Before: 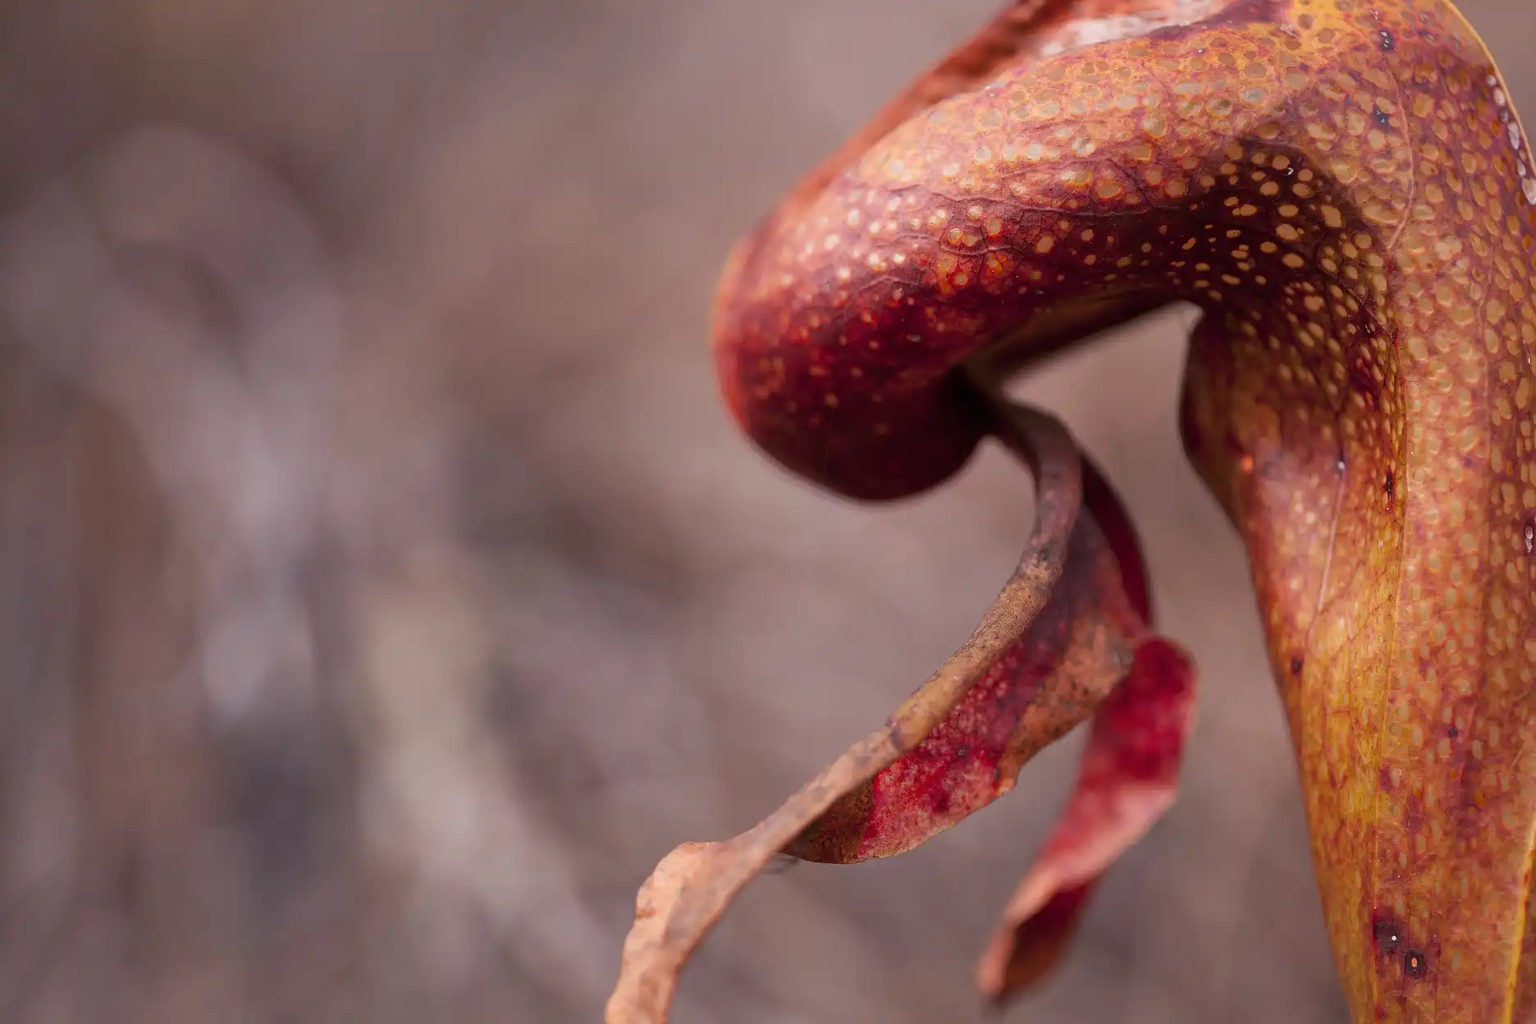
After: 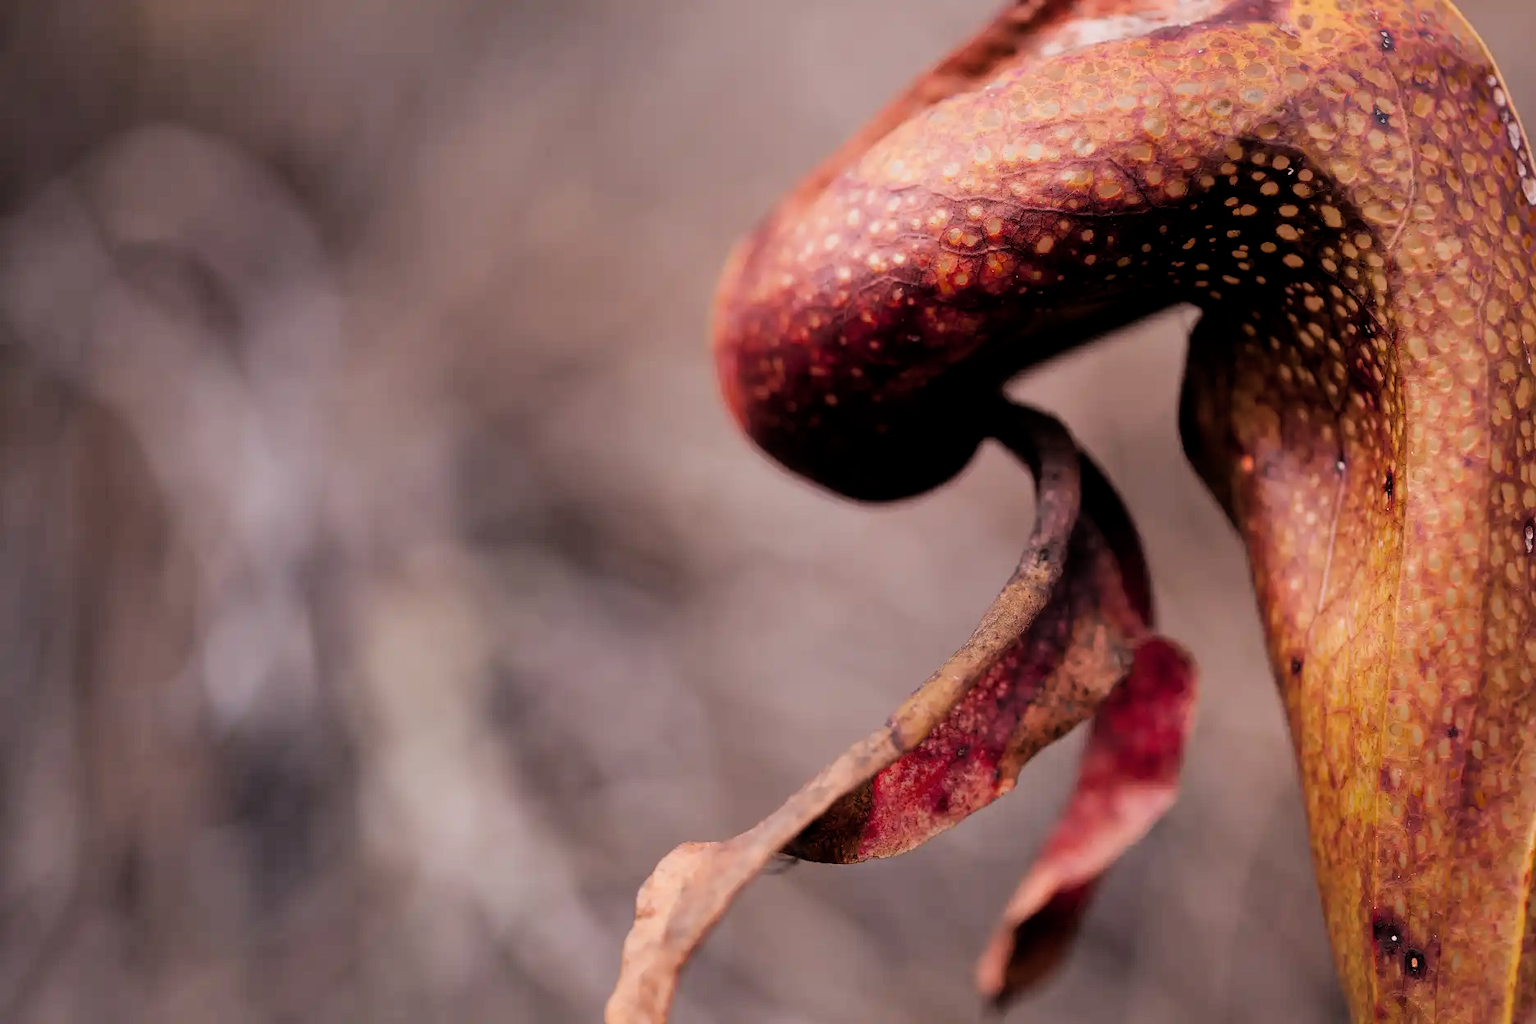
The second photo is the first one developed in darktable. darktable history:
filmic rgb: black relative exposure -3.86 EV, white relative exposure 3.48 EV, hardness 2.63, contrast 1.103
tone equalizer: -8 EV -0.417 EV, -7 EV -0.389 EV, -6 EV -0.333 EV, -5 EV -0.222 EV, -3 EV 0.222 EV, -2 EV 0.333 EV, -1 EV 0.389 EV, +0 EV 0.417 EV, edges refinement/feathering 500, mask exposure compensation -1.57 EV, preserve details no
